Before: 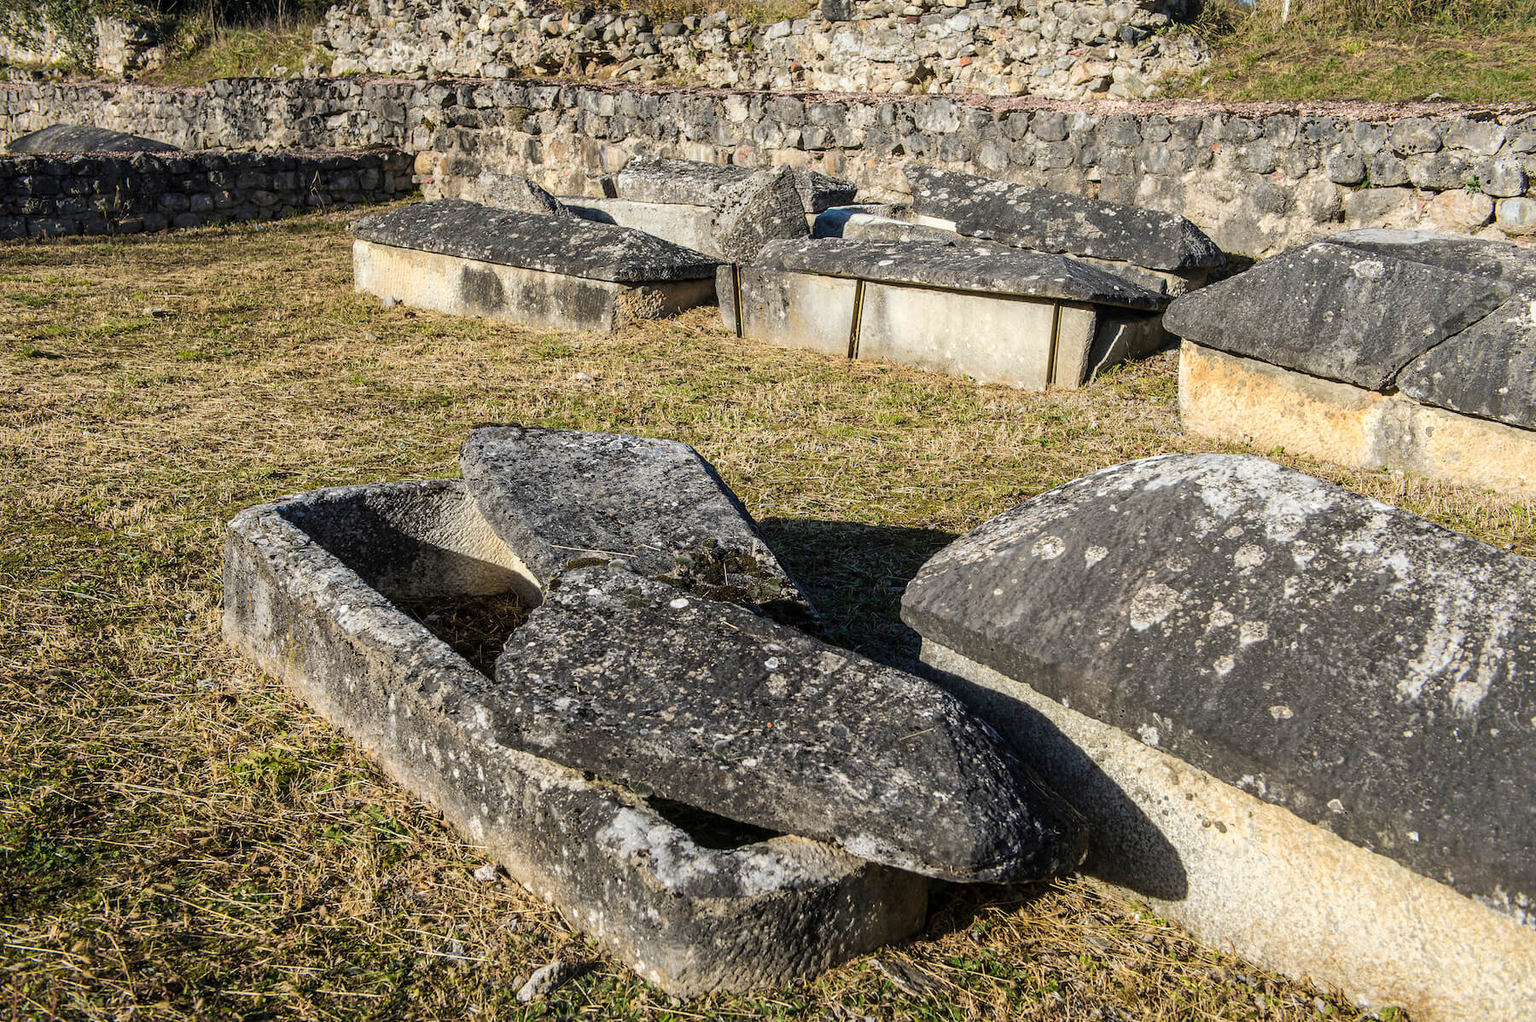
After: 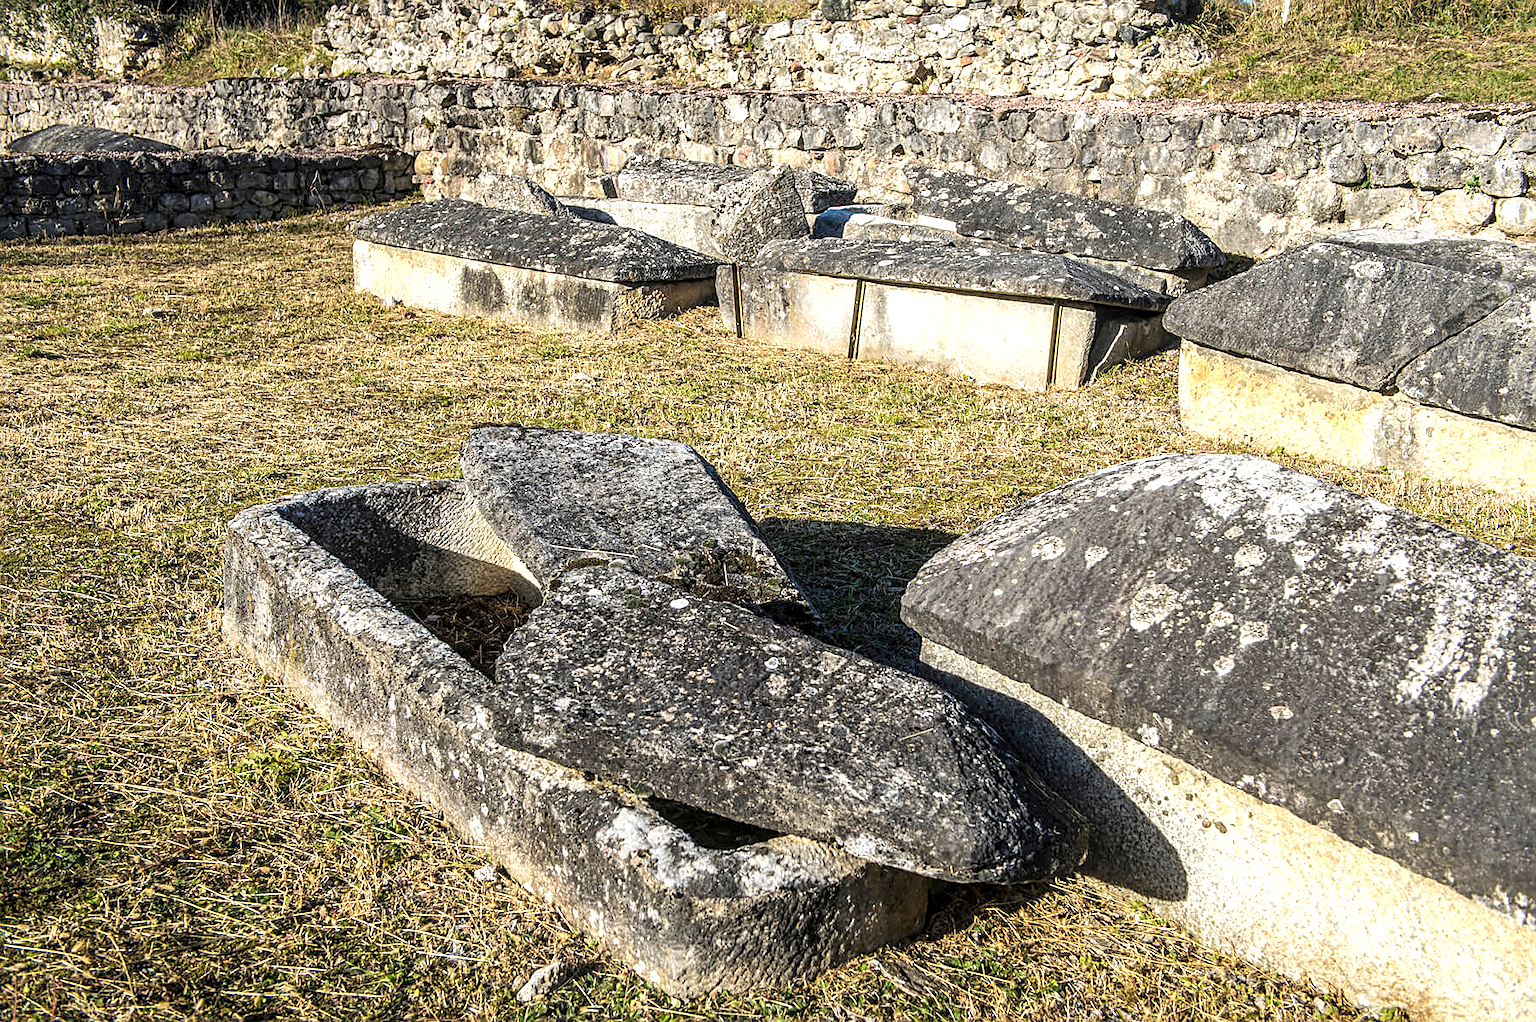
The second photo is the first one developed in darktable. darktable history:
local contrast: detail 130%
sharpen: on, module defaults
exposure: exposure 0.564 EV, compensate exposure bias true, compensate highlight preservation false
